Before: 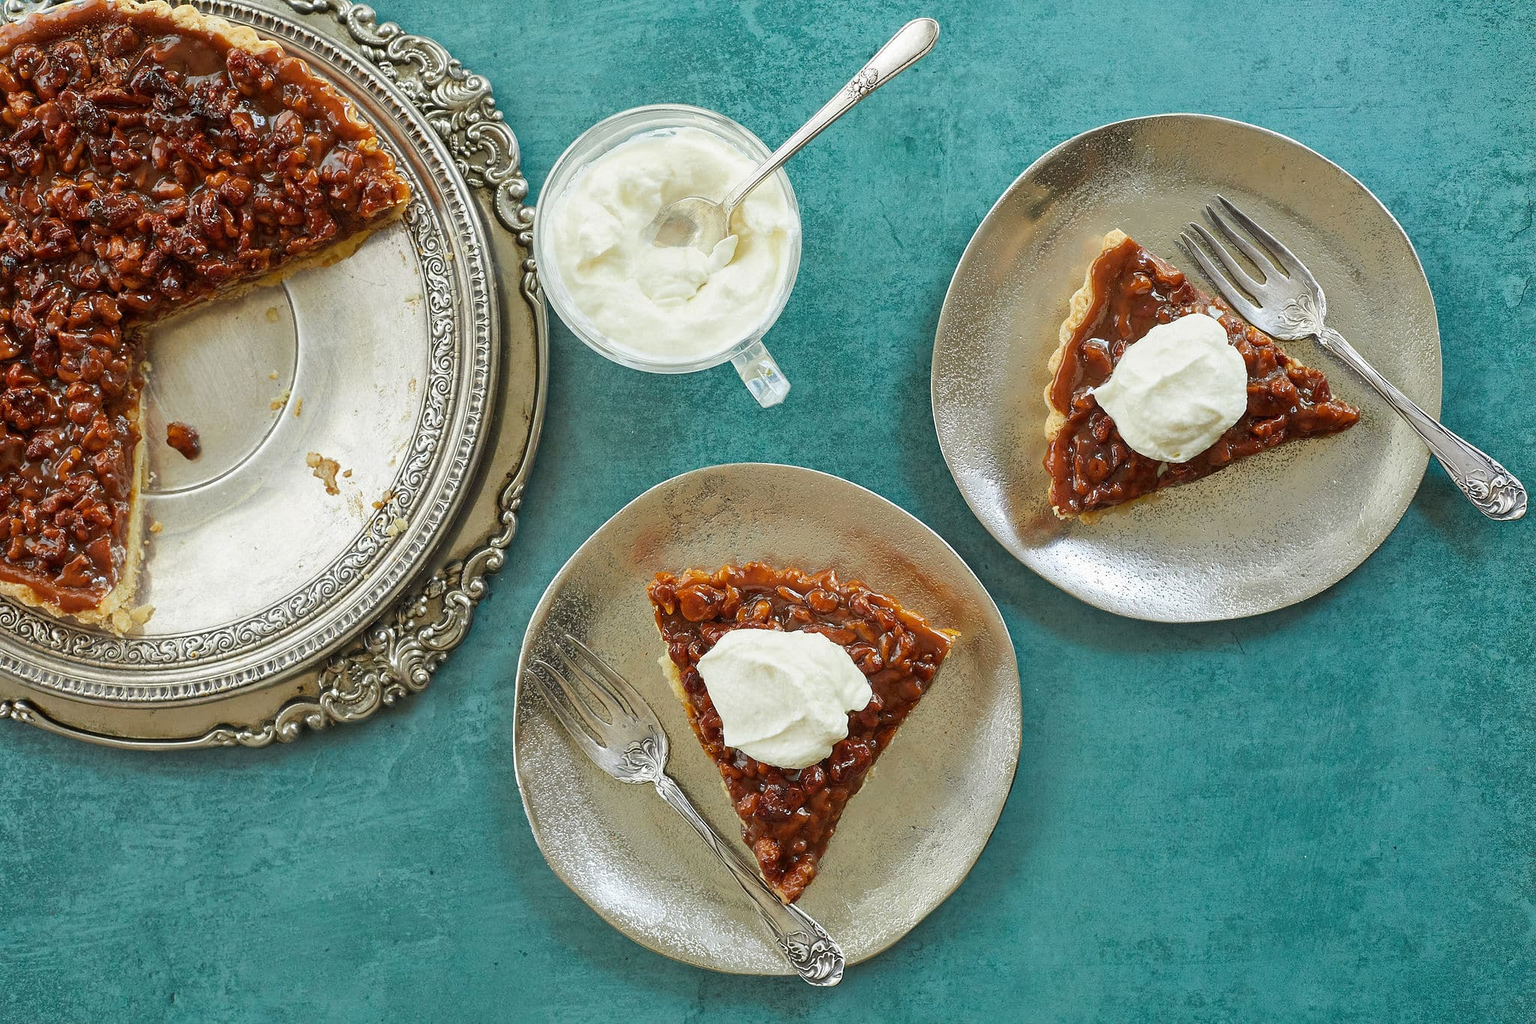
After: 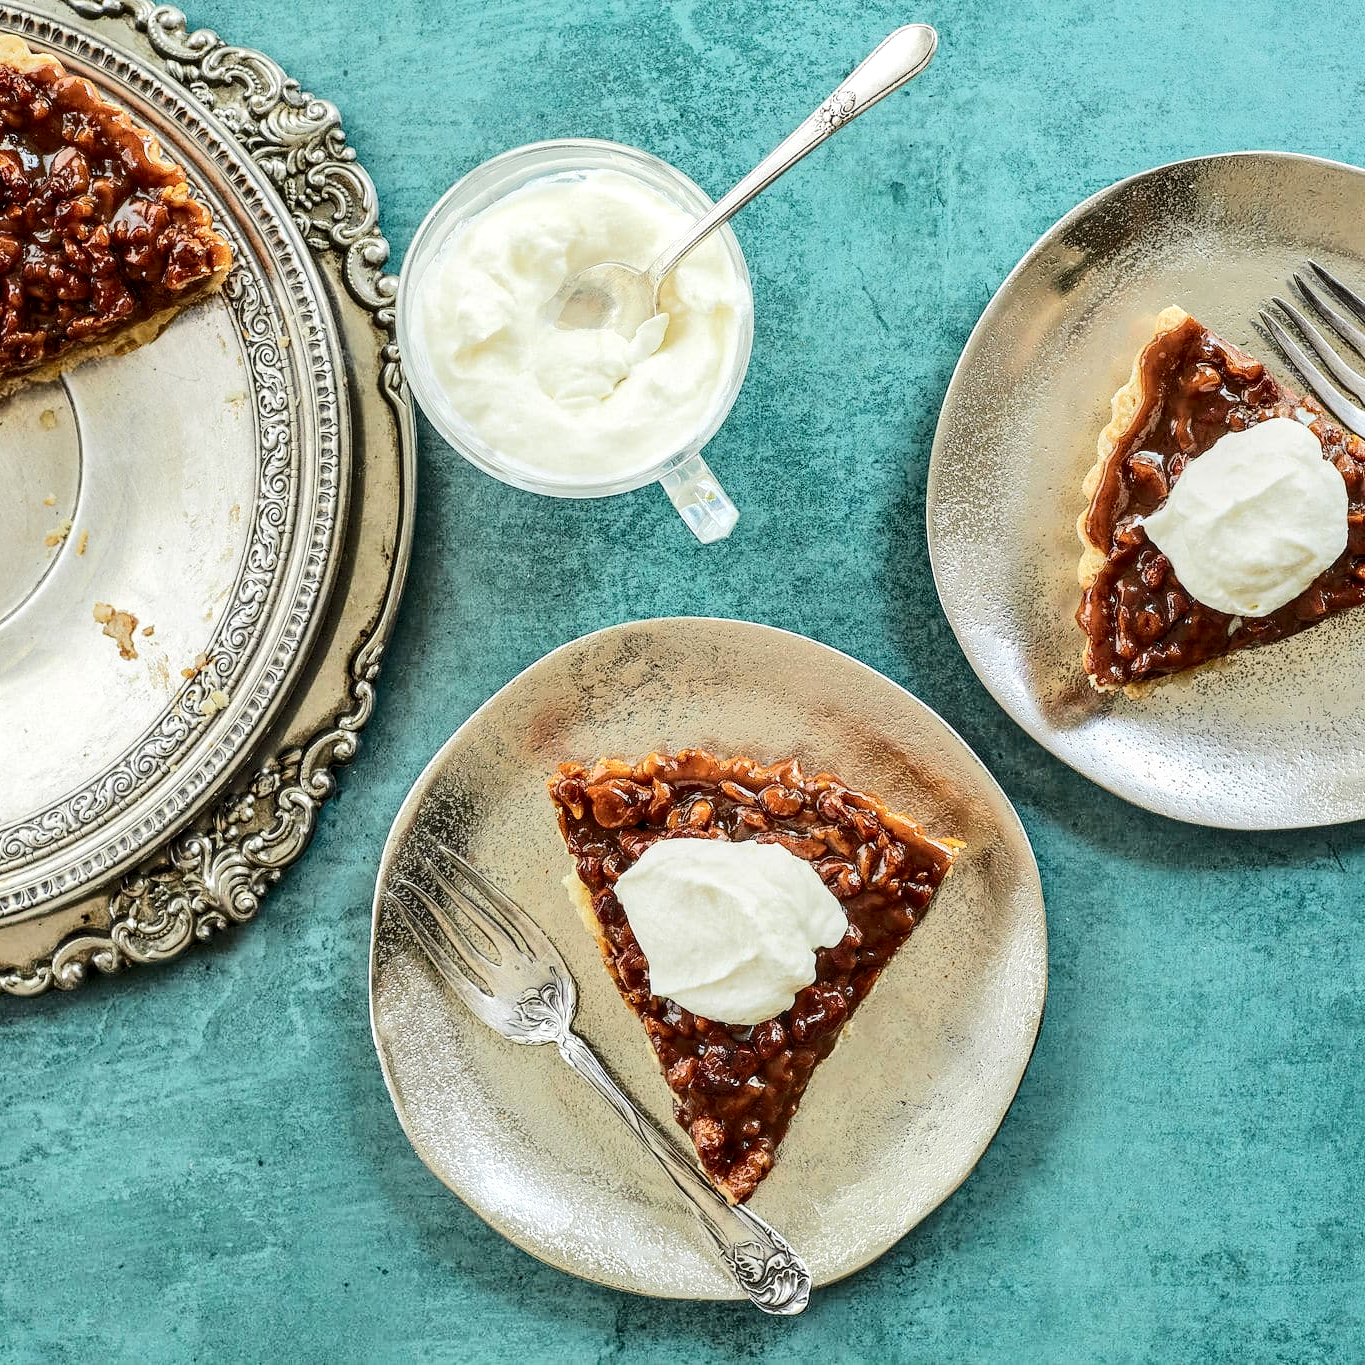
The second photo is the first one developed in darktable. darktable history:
tone curve: curves: ch0 [(0, 0) (0.003, 0.017) (0.011, 0.017) (0.025, 0.017) (0.044, 0.019) (0.069, 0.03) (0.1, 0.046) (0.136, 0.066) (0.177, 0.104) (0.224, 0.151) (0.277, 0.231) (0.335, 0.321) (0.399, 0.454) (0.468, 0.567) (0.543, 0.674) (0.623, 0.763) (0.709, 0.82) (0.801, 0.872) (0.898, 0.934) (1, 1)], color space Lab, independent channels, preserve colors none
local contrast: highlights 63%, detail 143%, midtone range 0.433
tone equalizer: -8 EV -1.82 EV, -7 EV -1.19 EV, -6 EV -1.61 EV, mask exposure compensation -0.504 EV
crop: left 15.405%, right 17.921%
